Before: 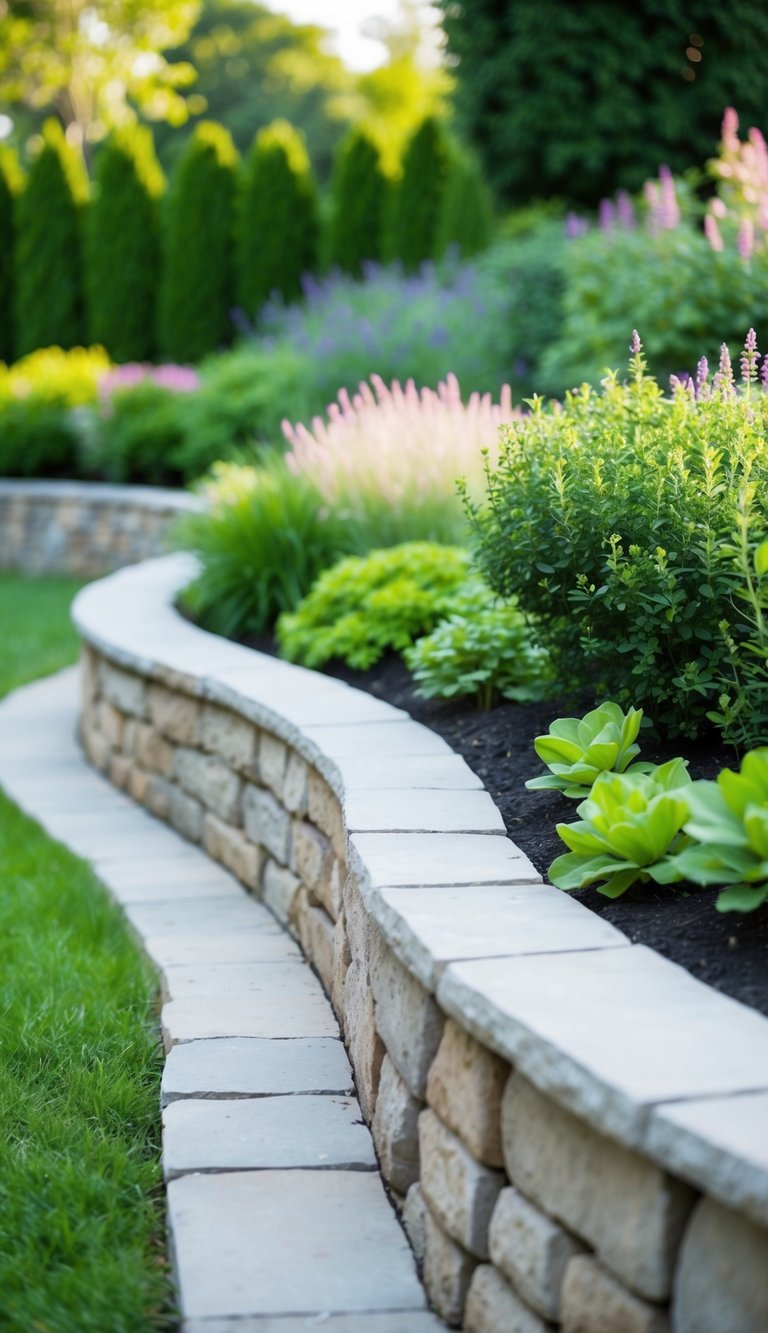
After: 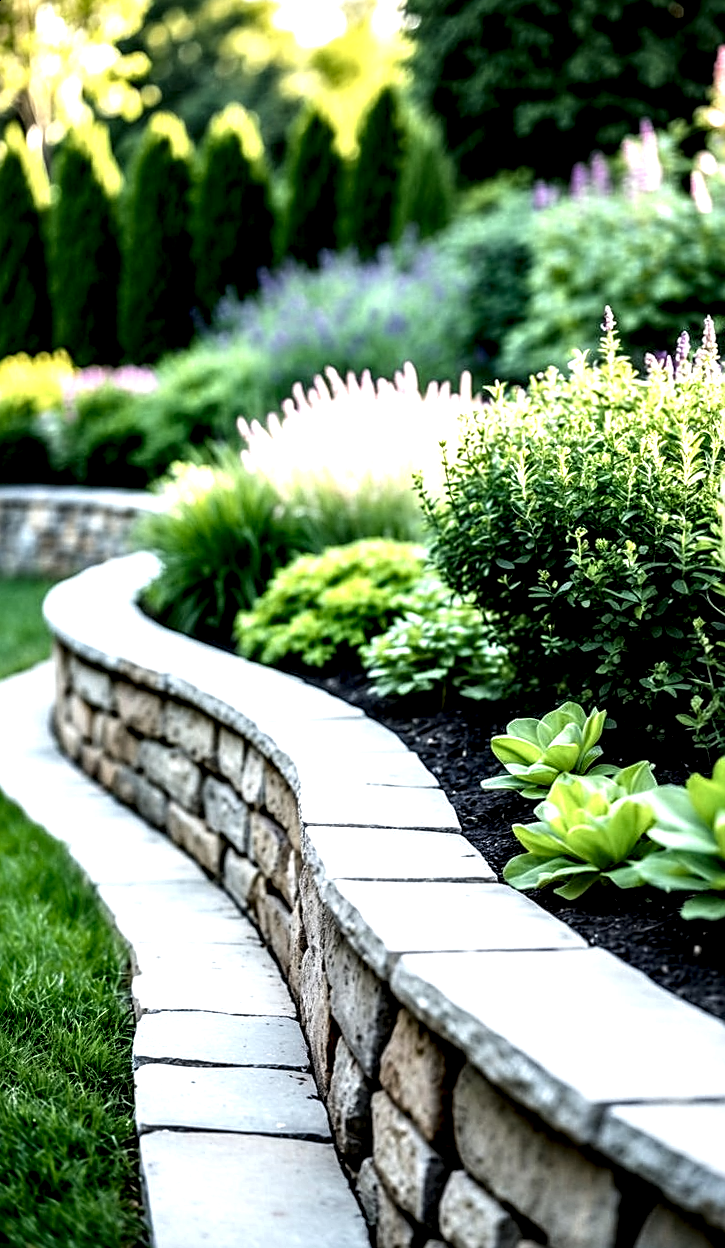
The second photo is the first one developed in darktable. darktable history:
sharpen: on, module defaults
rotate and perspective: rotation 0.062°, lens shift (vertical) 0.115, lens shift (horizontal) -0.133, crop left 0.047, crop right 0.94, crop top 0.061, crop bottom 0.94
local contrast: highlights 115%, shadows 42%, detail 293%
